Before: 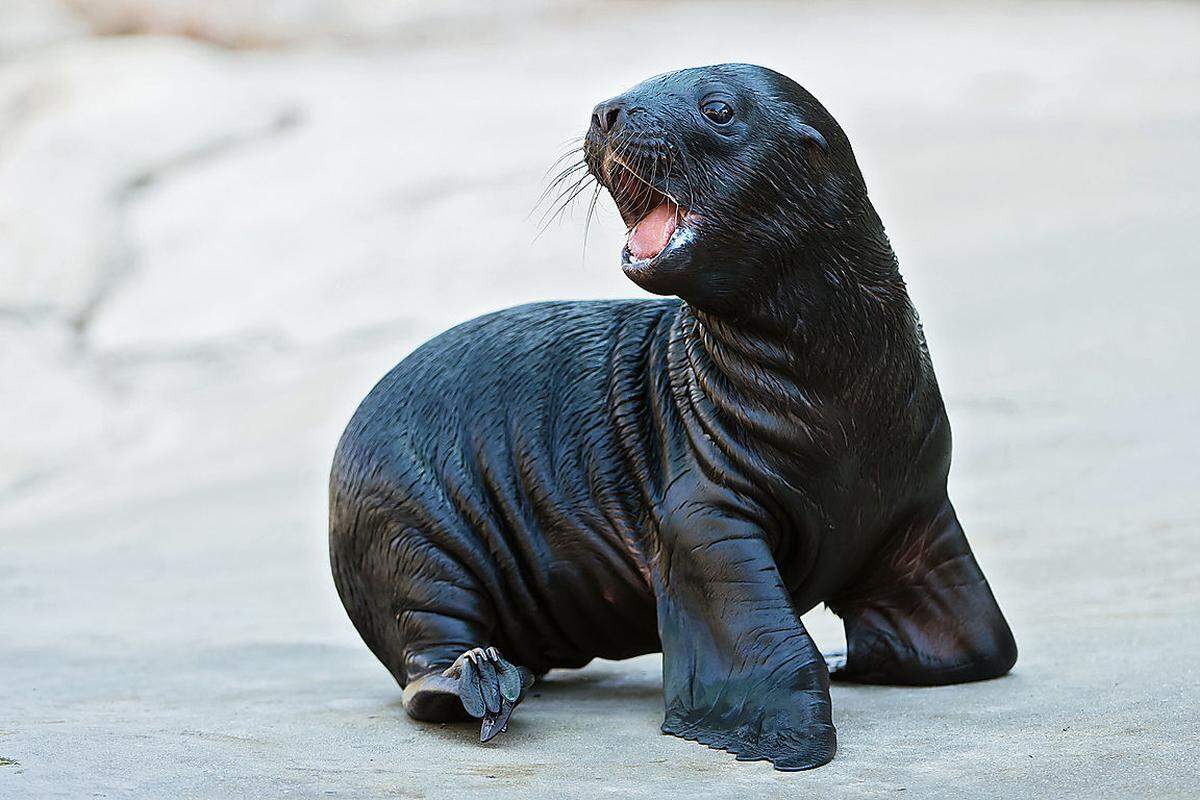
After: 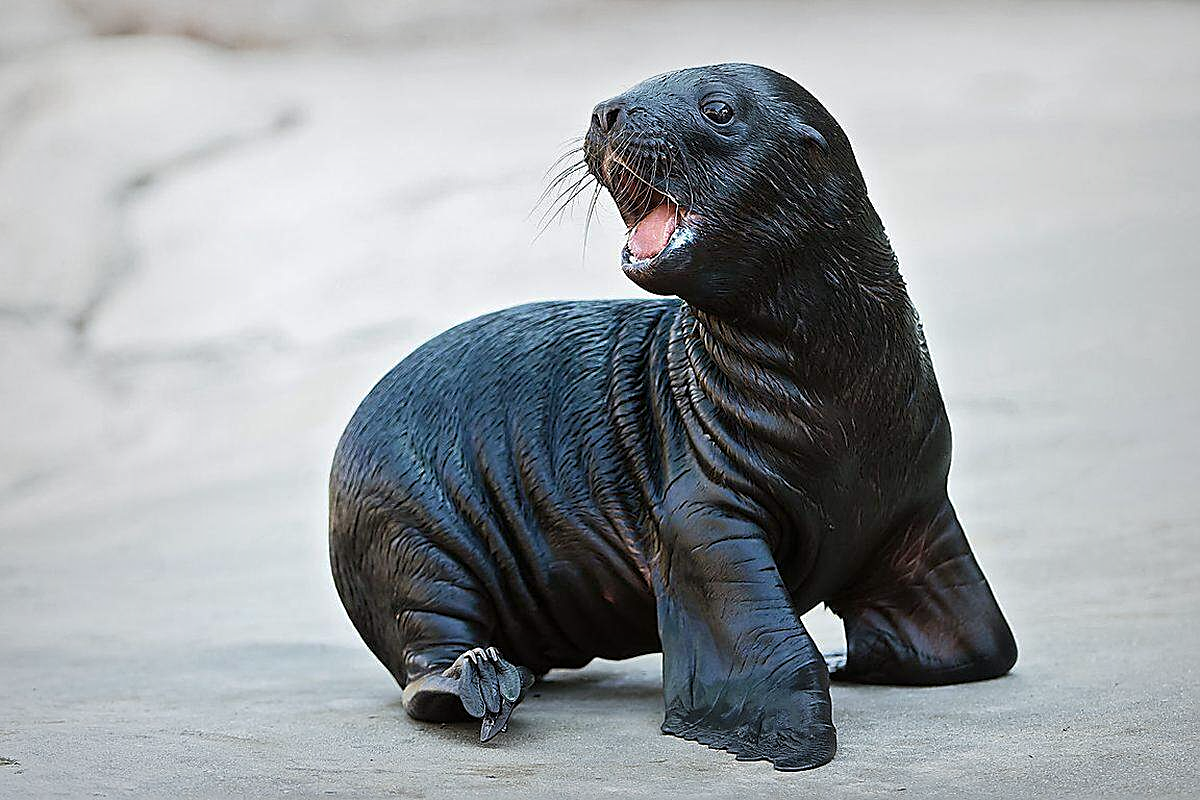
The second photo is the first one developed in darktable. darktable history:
levels: mode automatic, white 99.91%
vignetting: fall-off start 52.37%, brightness -0.265, center (0, 0.006), automatic ratio true, width/height ratio 1.313, shape 0.214, unbound false
sharpen: on, module defaults
